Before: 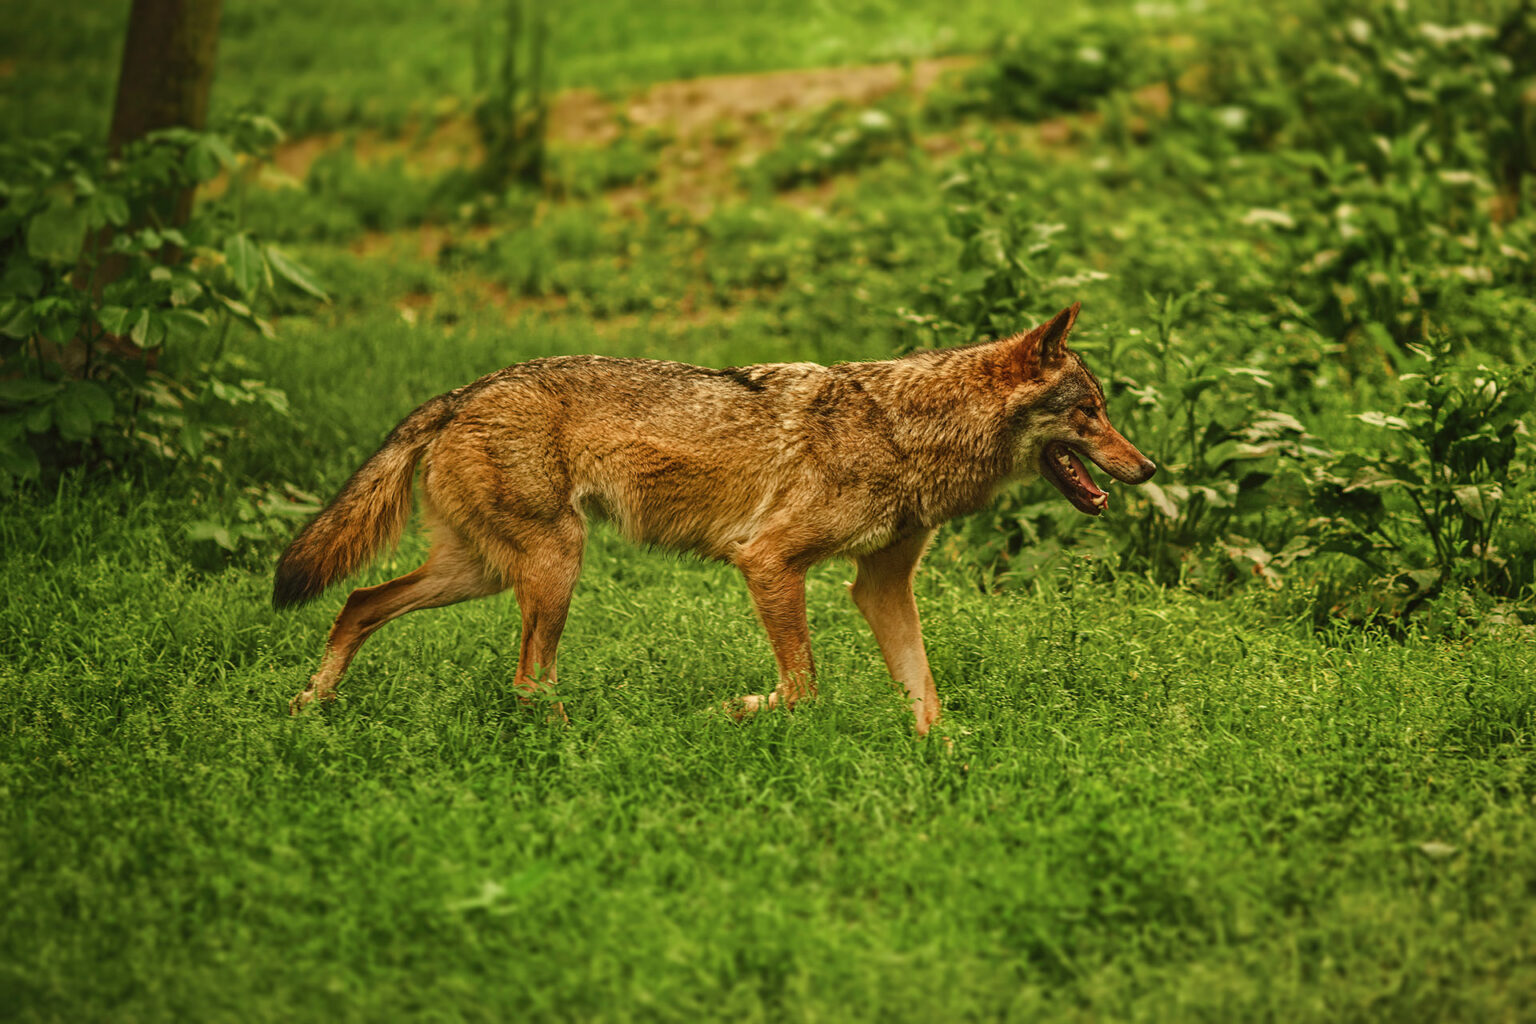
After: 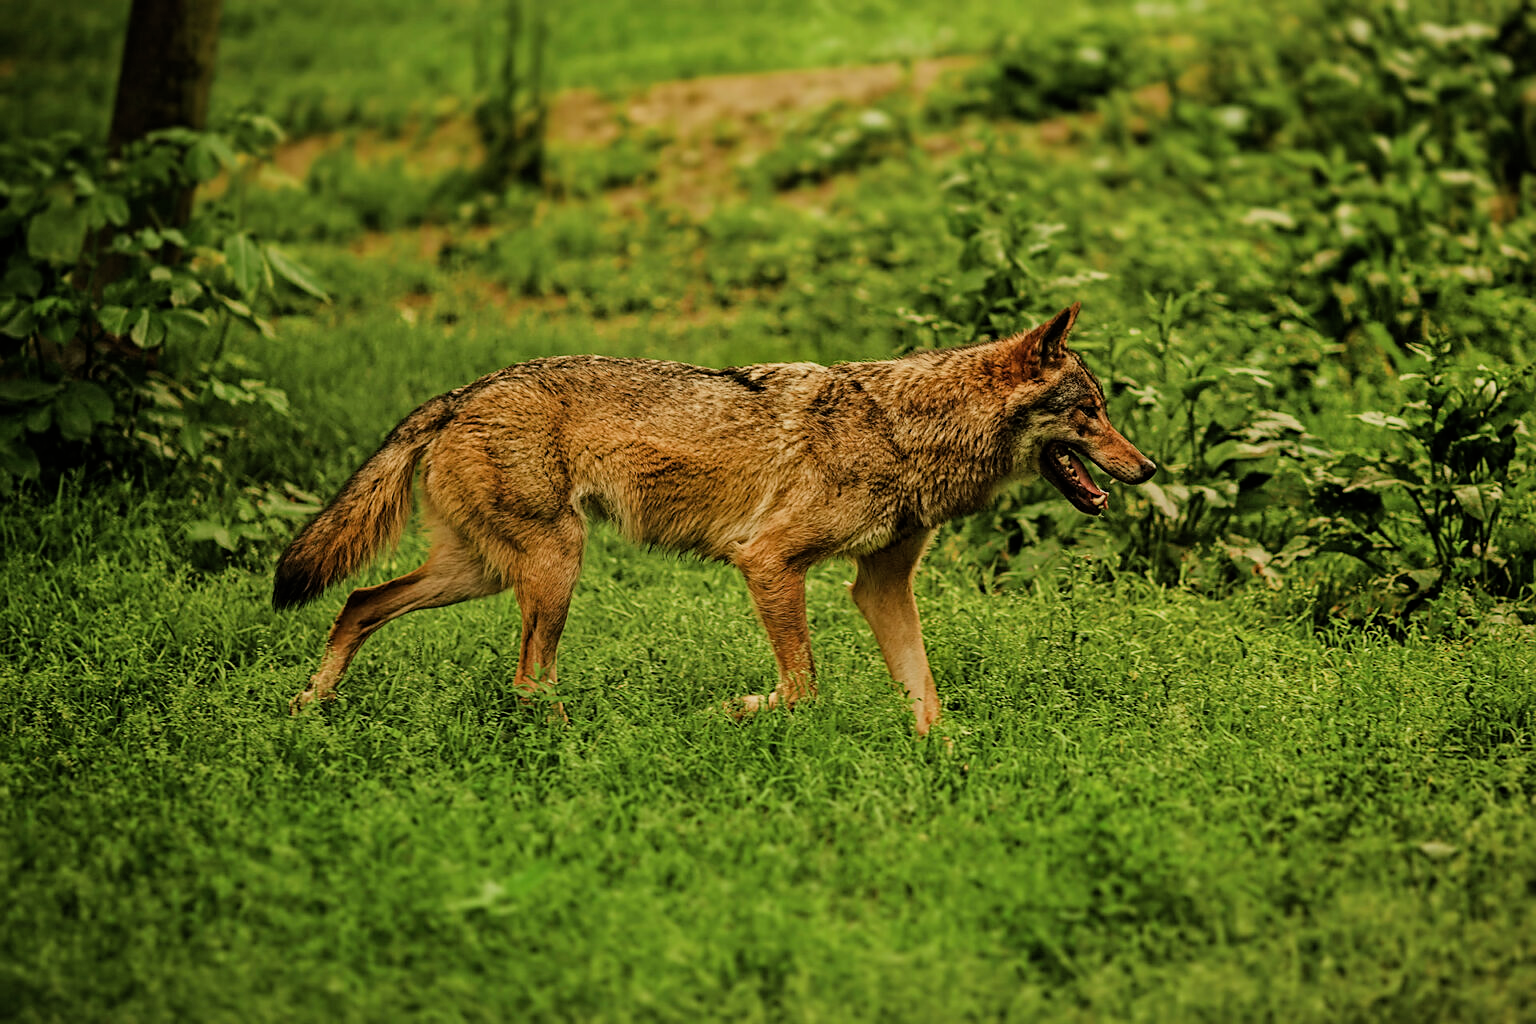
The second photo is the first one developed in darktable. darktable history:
filmic rgb: black relative exposure -5 EV, hardness 2.88, contrast 1.1
sharpen: radius 1.864, amount 0.398, threshold 1.271
